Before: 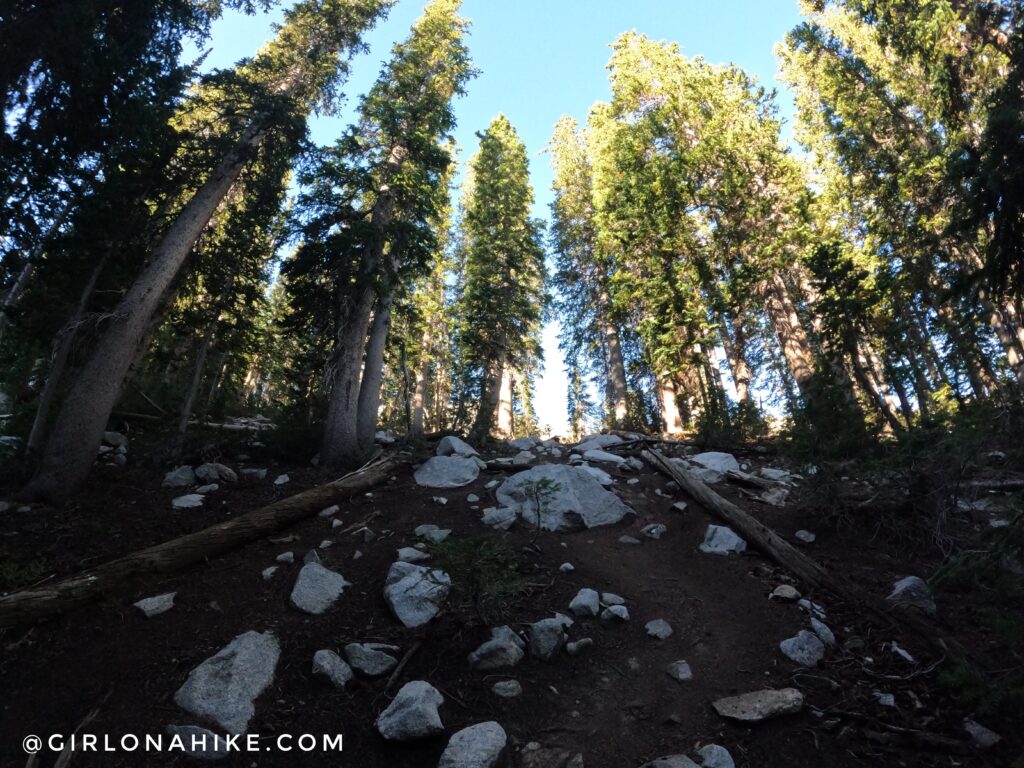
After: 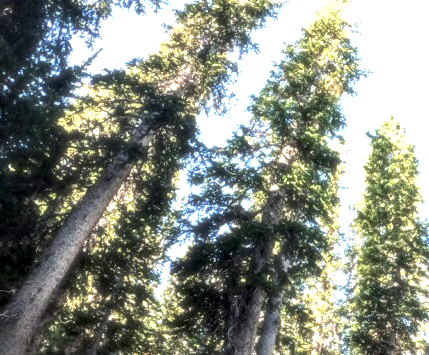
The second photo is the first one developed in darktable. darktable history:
crop and rotate: left 10.817%, top 0.062%, right 47.194%, bottom 53.626%
local contrast: highlights 19%, detail 186%
grain: on, module defaults
soften: size 19.52%, mix 20.32%
exposure: black level correction 0, exposure 1.2 EV, compensate exposure bias true, compensate highlight preservation false
